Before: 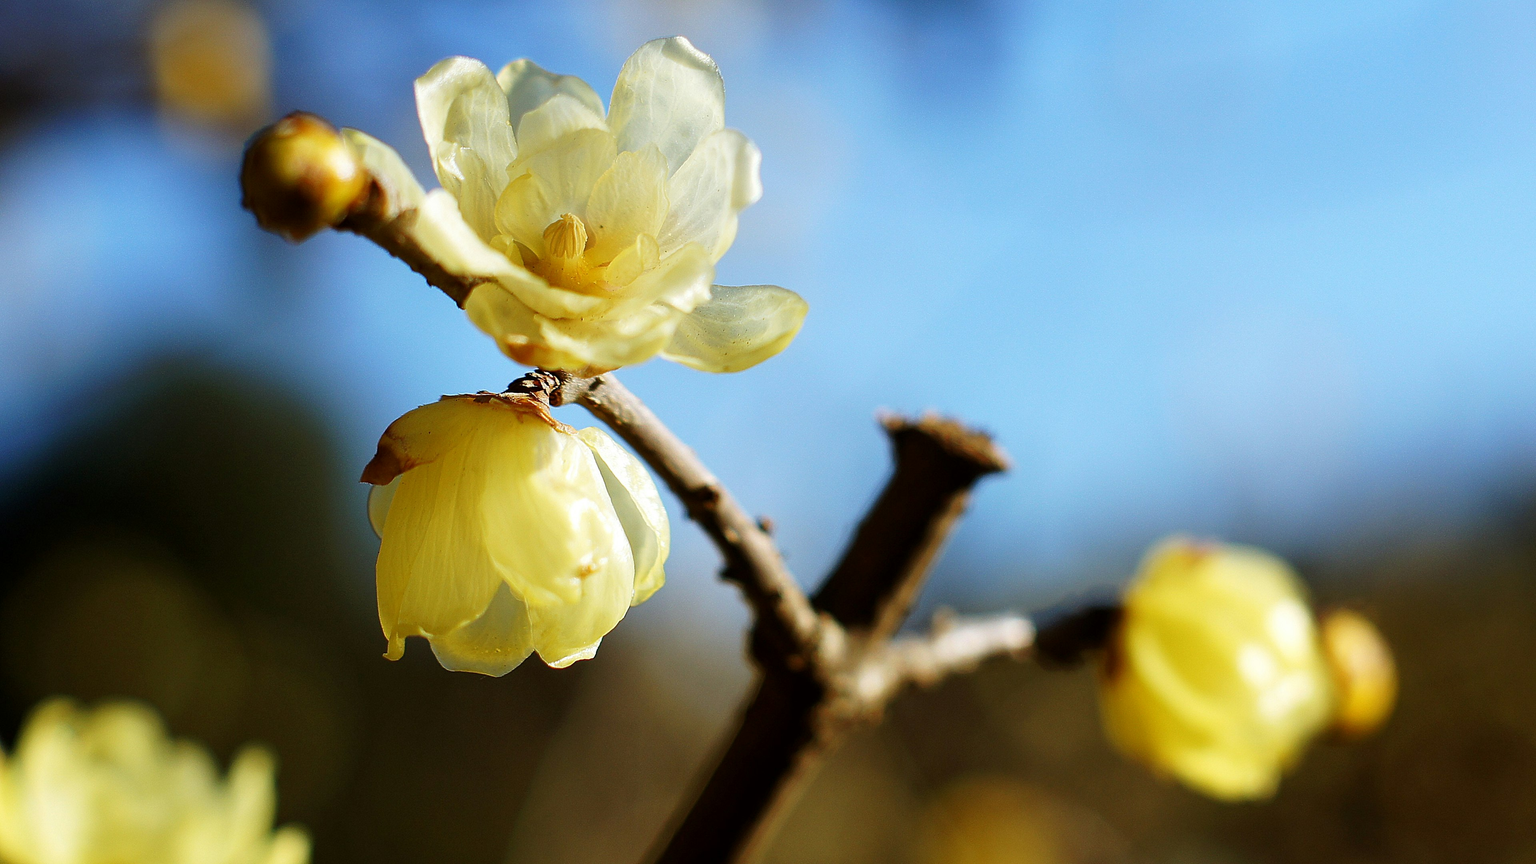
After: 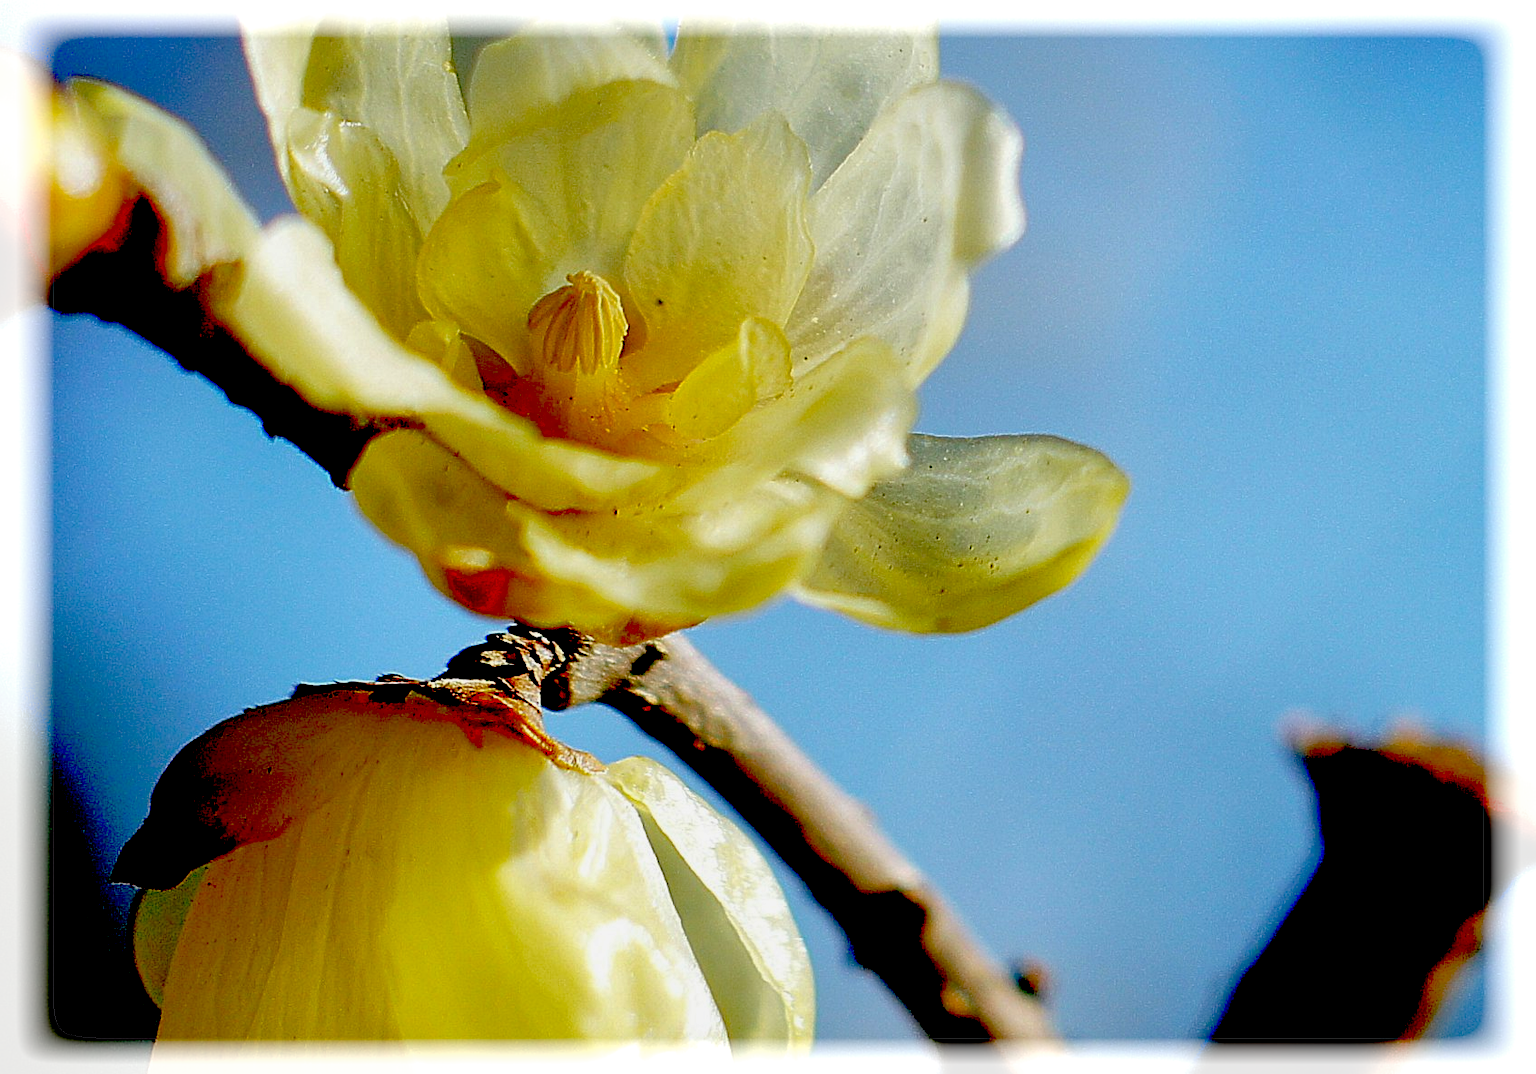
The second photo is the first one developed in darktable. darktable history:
exposure: black level correction 0.1, exposure -0.092 EV, compensate highlight preservation false
crop: left 20.248%, top 10.86%, right 35.675%, bottom 34.321%
vignetting: fall-off start 93%, fall-off radius 5%, brightness 1, saturation -0.49, automatic ratio true, width/height ratio 1.332, shape 0.04, unbound false
shadows and highlights: on, module defaults
